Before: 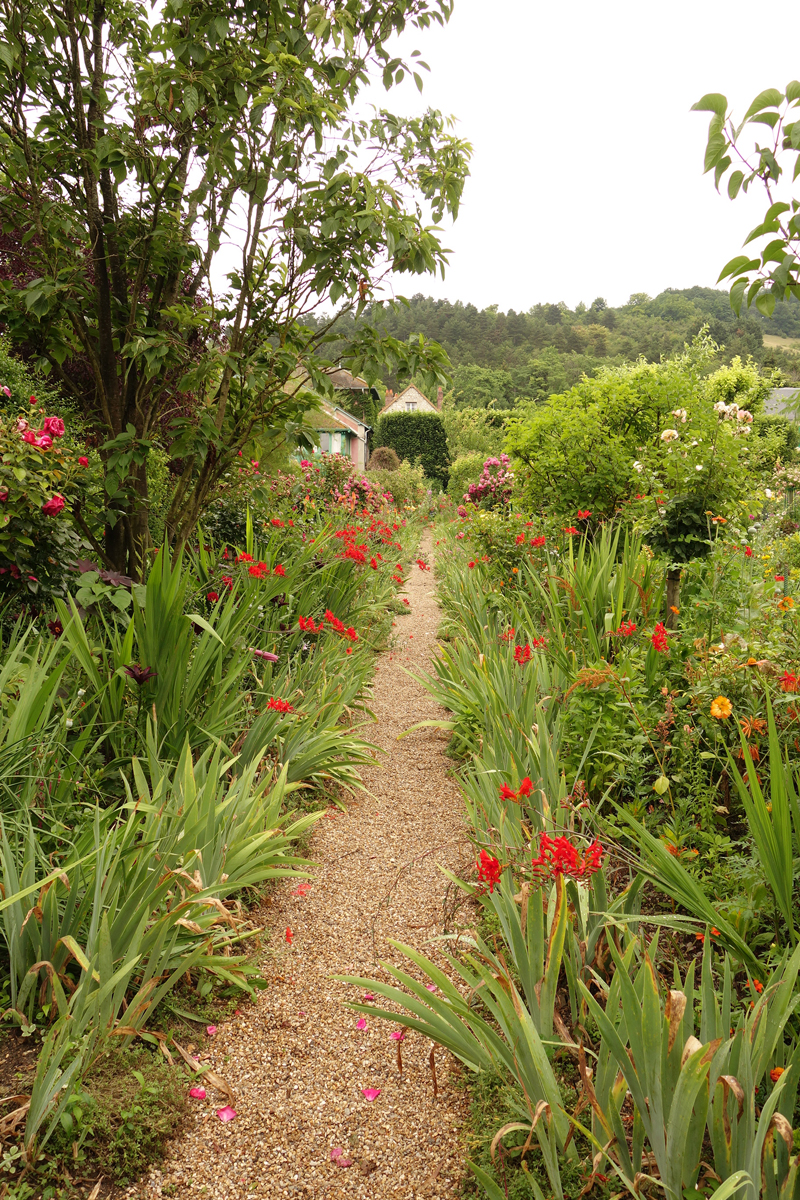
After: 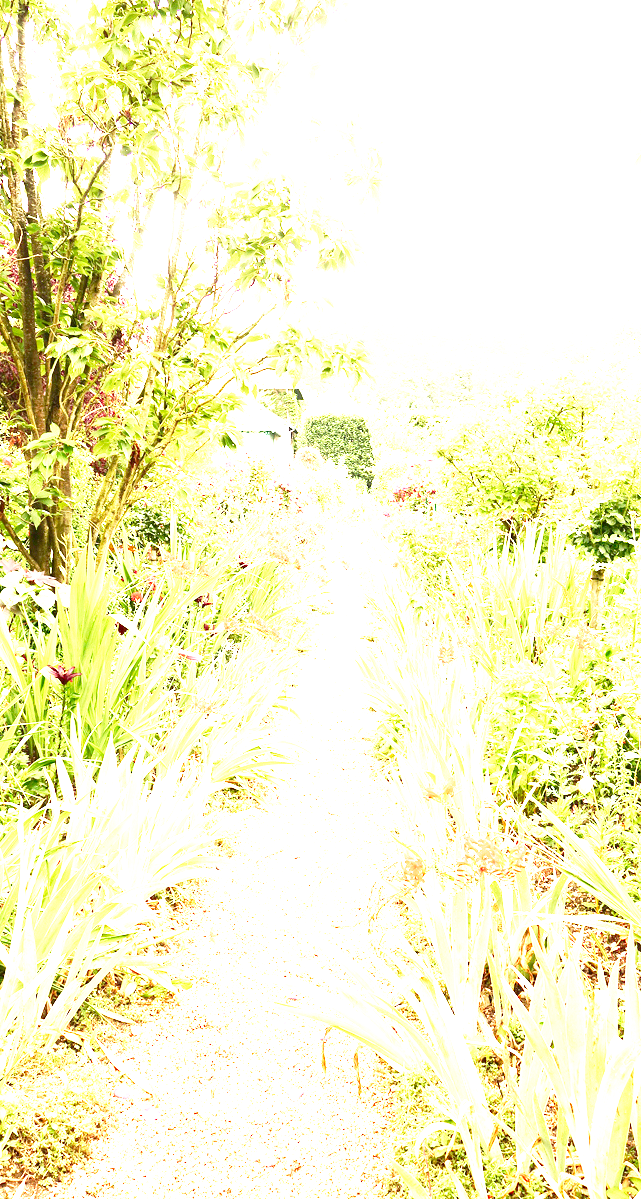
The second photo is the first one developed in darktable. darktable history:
contrast brightness saturation: brightness -0.25, saturation 0.2
crop and rotate: left 9.597%, right 10.195%
base curve: curves: ch0 [(0, 0) (0.028, 0.03) (0.121, 0.232) (0.46, 0.748) (0.859, 0.968) (1, 1)], preserve colors none
exposure: black level correction 0, exposure 4 EV, compensate exposure bias true, compensate highlight preservation false
